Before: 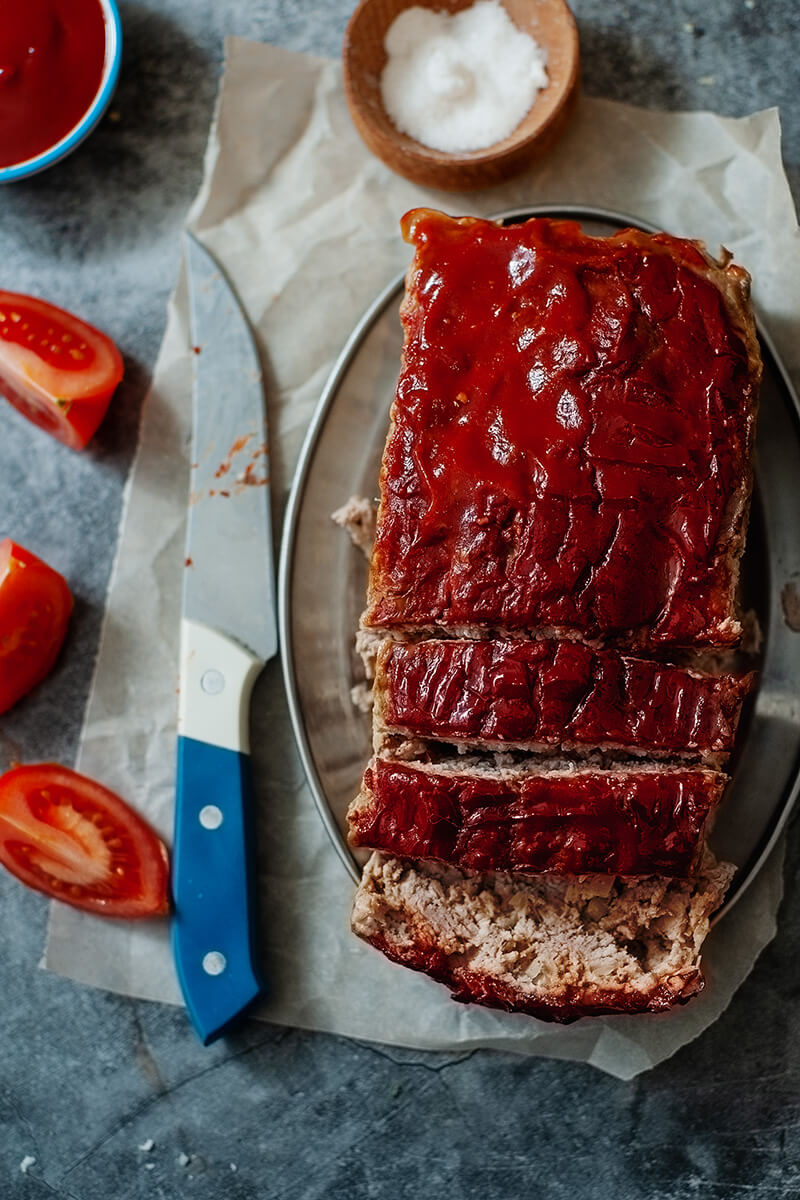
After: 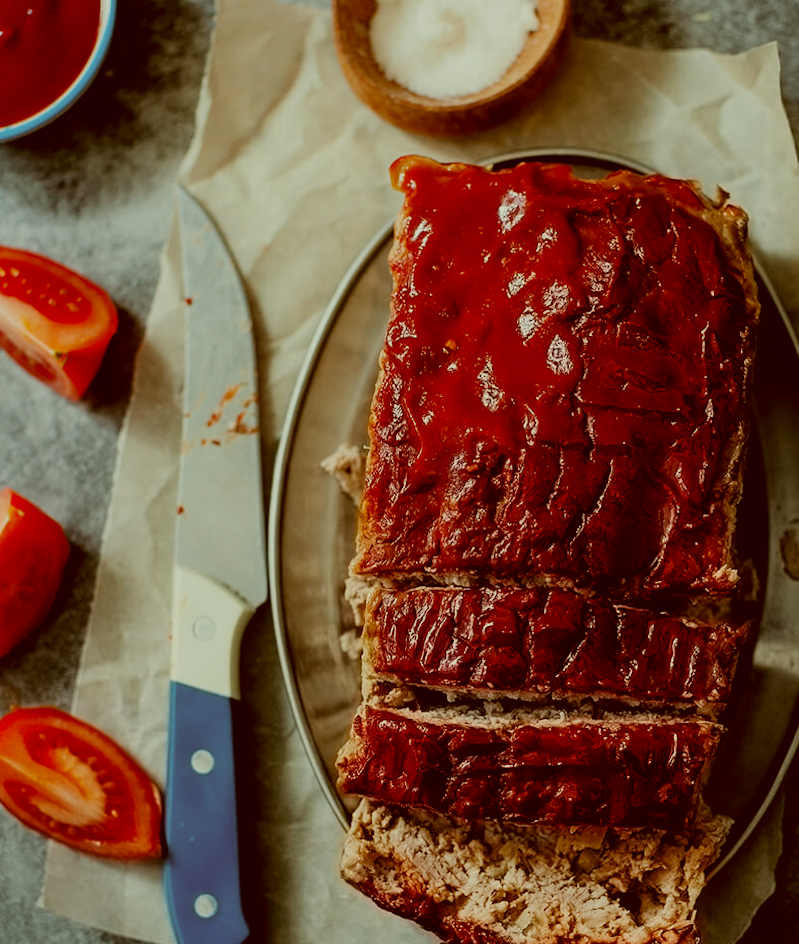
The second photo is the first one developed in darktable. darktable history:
white balance: red 0.978, blue 0.999
crop: top 5.667%, bottom 17.637%
color correction: highlights a* -5.3, highlights b* 9.8, shadows a* 9.8, shadows b* 24.26
rotate and perspective: lens shift (horizontal) -0.055, automatic cropping off
filmic rgb: black relative exposure -7.65 EV, white relative exposure 4.56 EV, hardness 3.61, color science v6 (2022)
